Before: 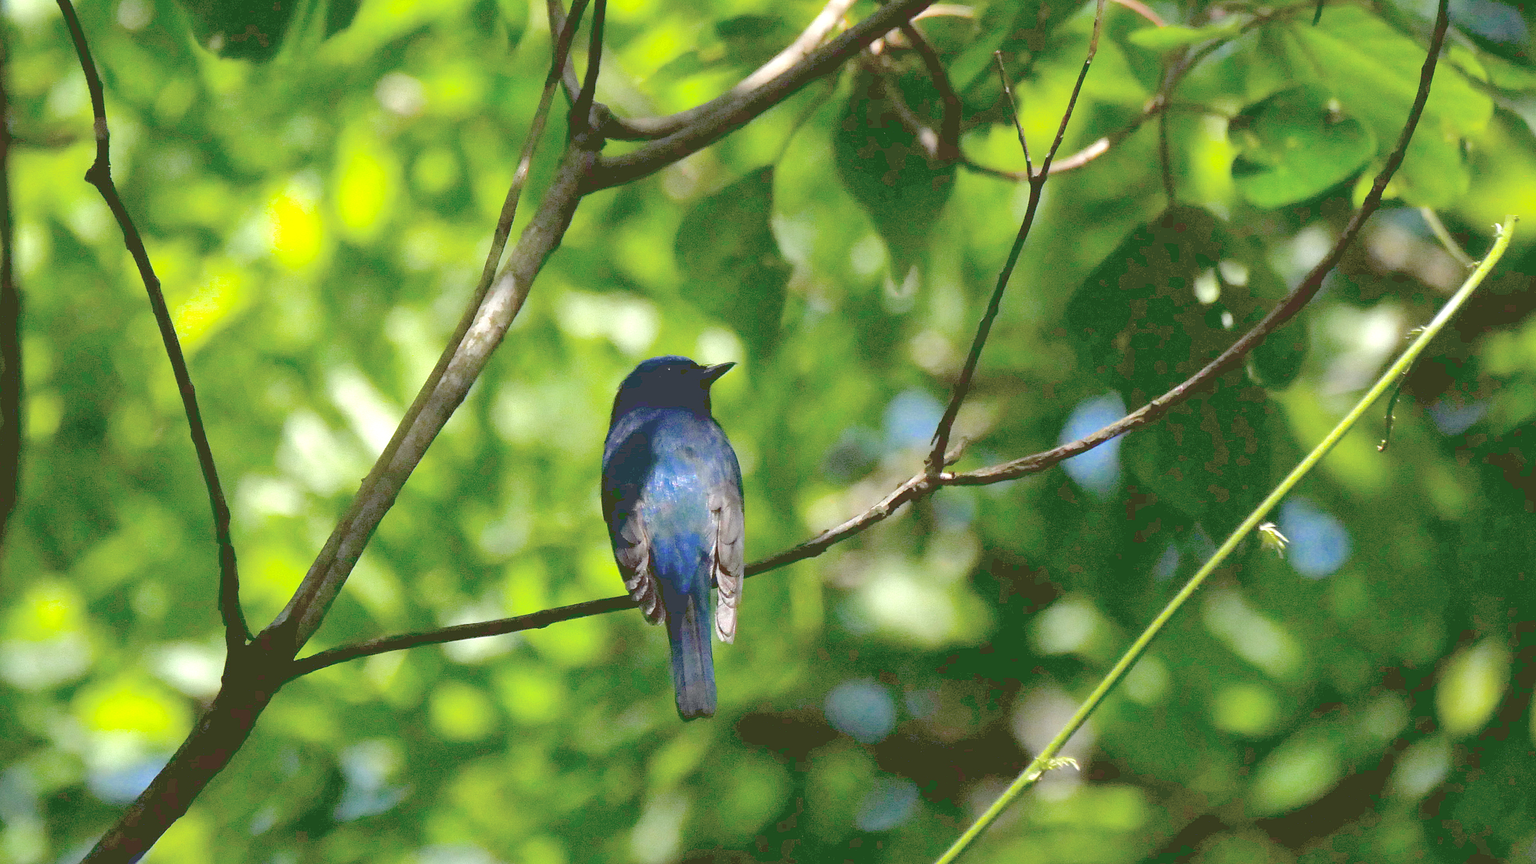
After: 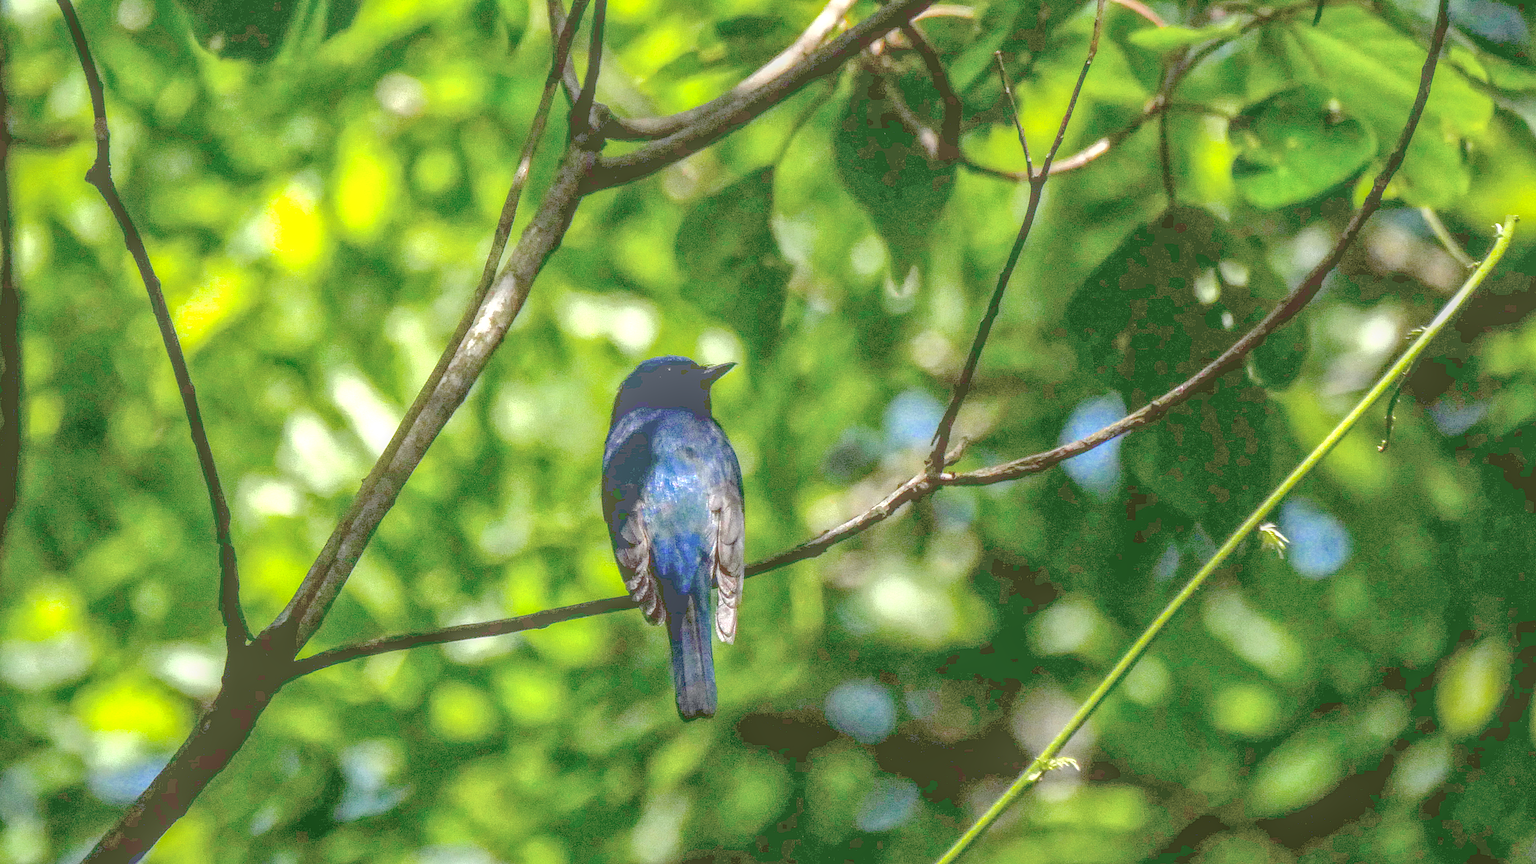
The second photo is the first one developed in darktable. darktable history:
exposure: exposure 0.2 EV, compensate highlight preservation false
local contrast: highlights 20%, shadows 30%, detail 200%, midtone range 0.2
levels: levels [0, 0.498, 0.996]
